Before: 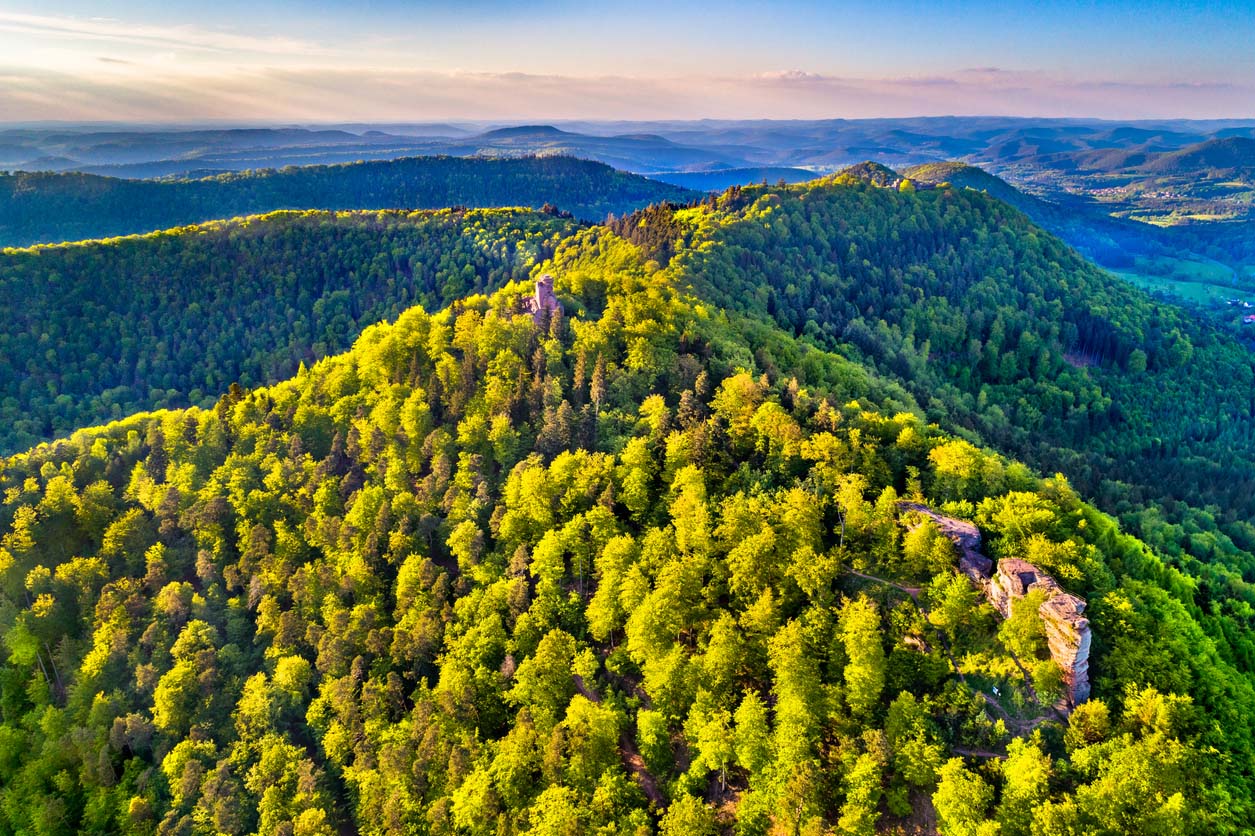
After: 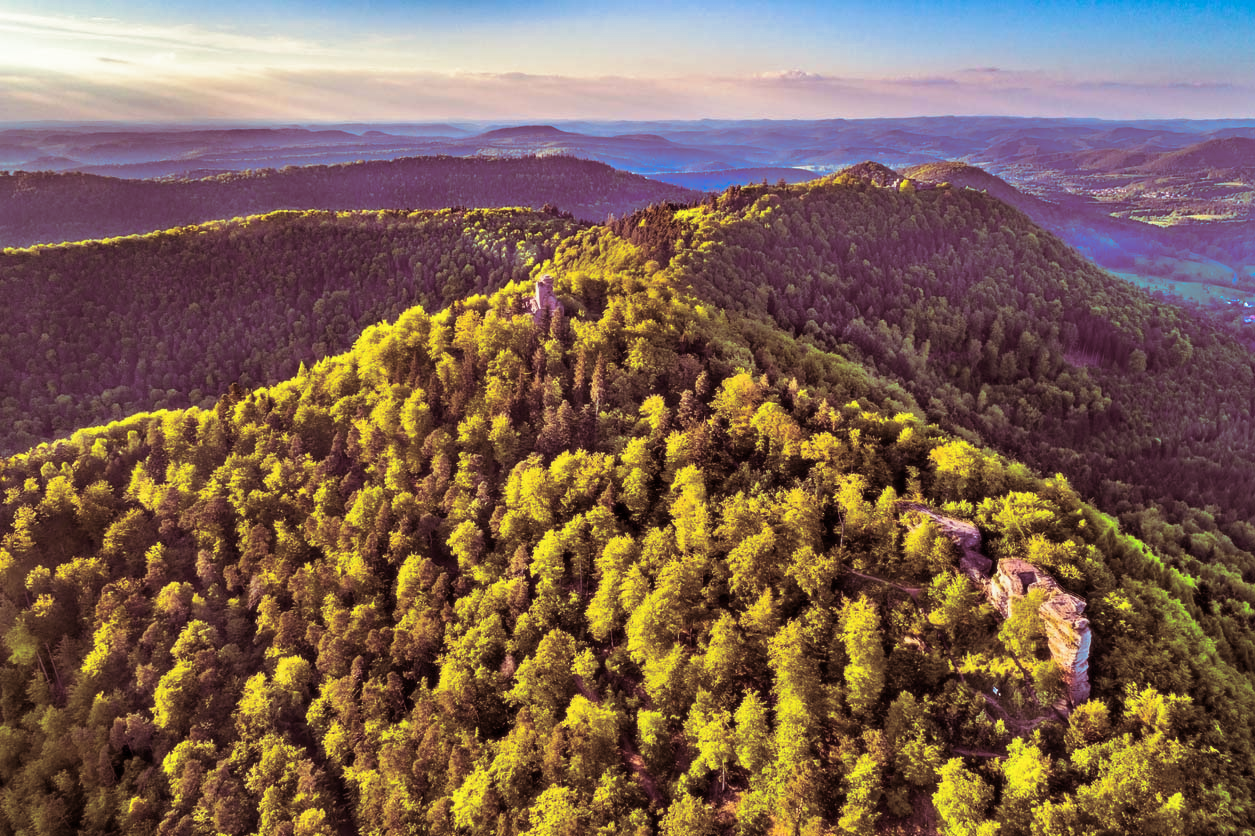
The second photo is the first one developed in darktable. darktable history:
haze removal: compatibility mode true, adaptive false
soften: size 10%, saturation 50%, brightness 0.2 EV, mix 10%
split-toning: compress 20%
